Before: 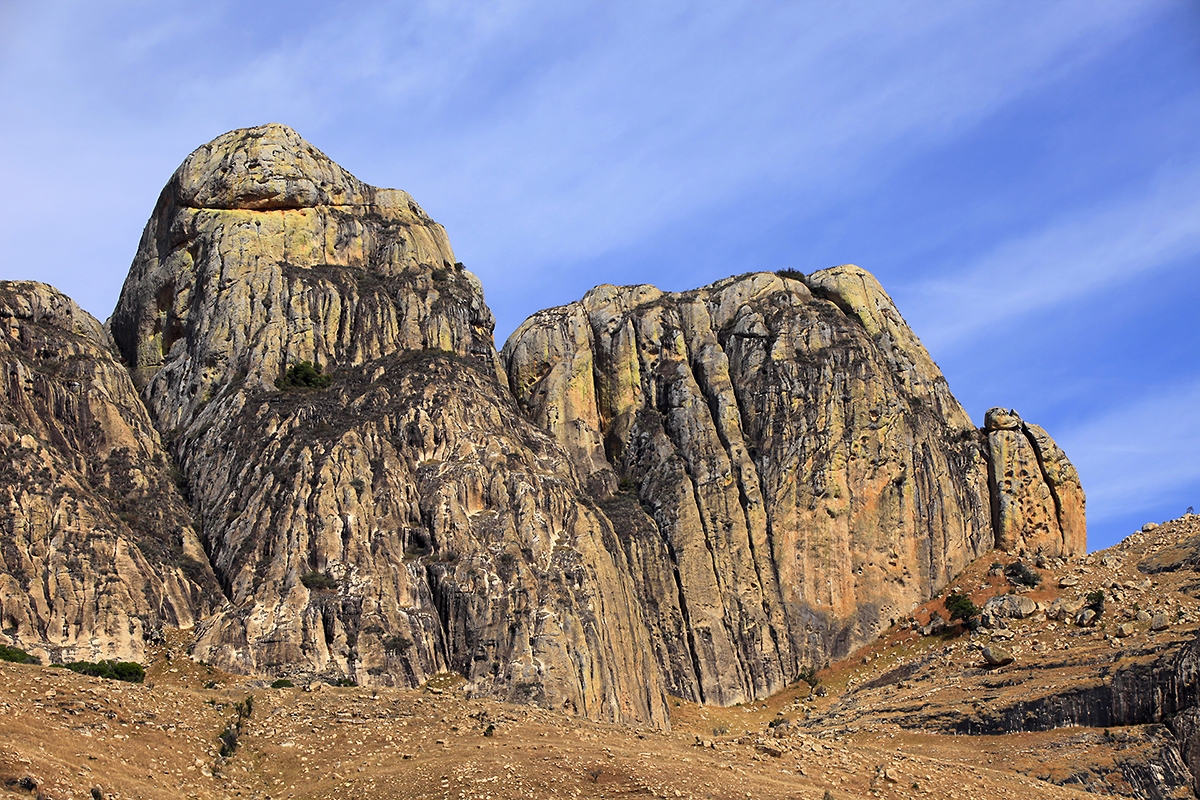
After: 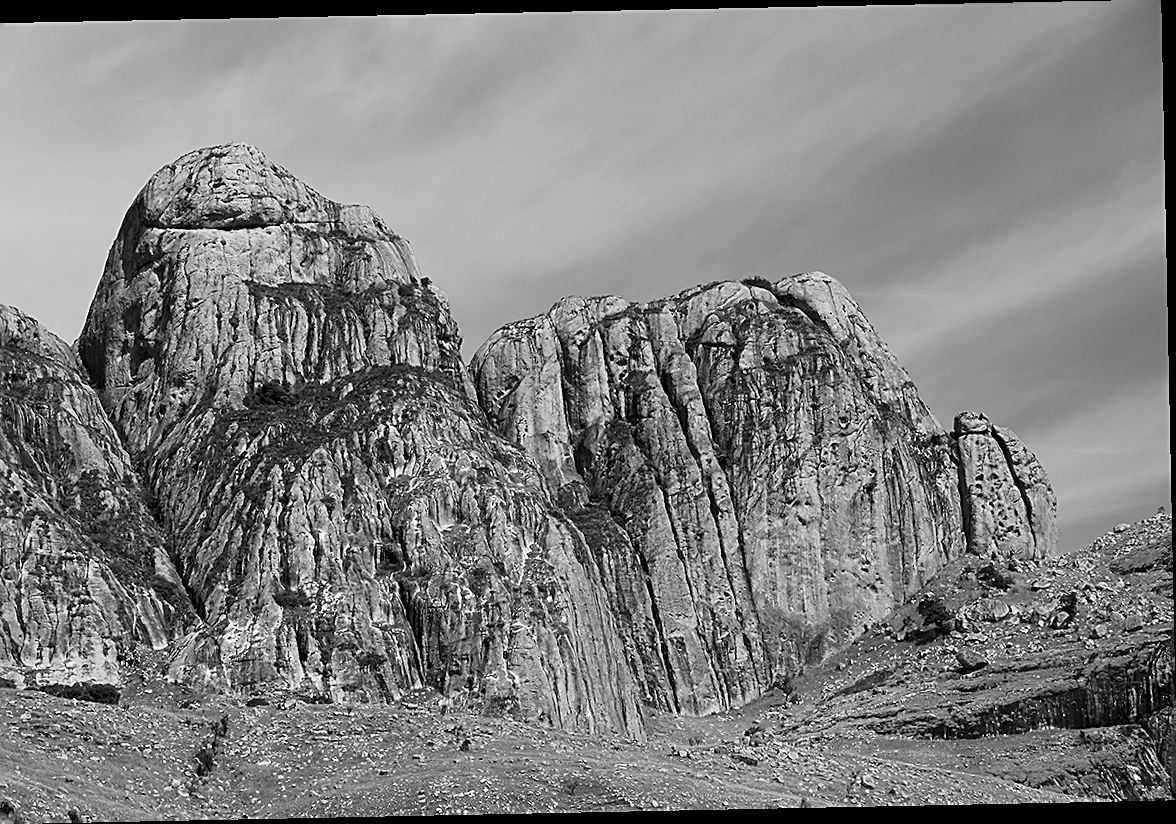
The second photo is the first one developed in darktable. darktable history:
crop and rotate: left 3.238%
white balance: red 0.982, blue 1.018
exposure: exposure -0.04 EV, compensate highlight preservation false
monochrome: on, module defaults
color contrast: green-magenta contrast 1.55, blue-yellow contrast 1.83
rotate and perspective: rotation -1.17°, automatic cropping off
sharpen: on, module defaults
